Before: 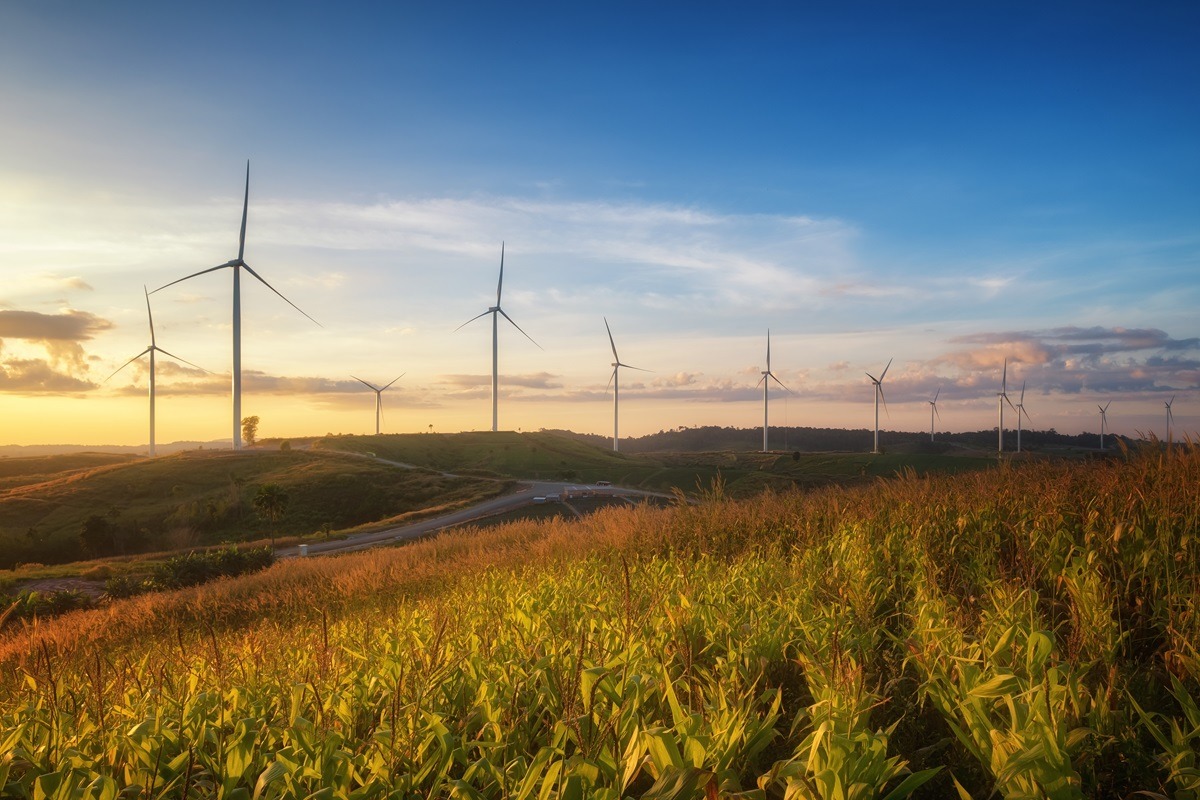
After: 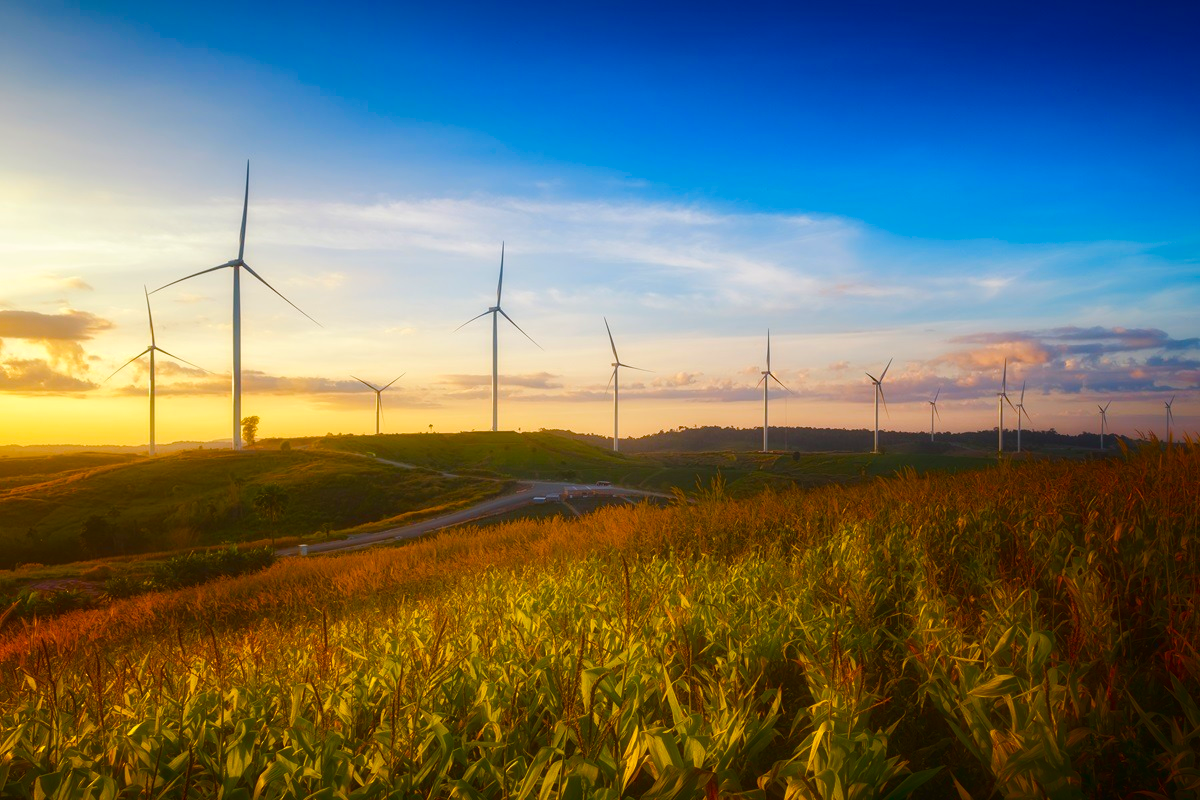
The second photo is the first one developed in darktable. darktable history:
exposure: black level correction -0.003, exposure 0.04 EV, compensate highlight preservation false
color balance rgb: shadows lift › luminance -19.748%, global offset › luminance 0.222%, global offset › hue 170.46°, linear chroma grading › shadows 9.812%, linear chroma grading › highlights 10.037%, linear chroma grading › global chroma 14.468%, linear chroma grading › mid-tones 14.898%, perceptual saturation grading › global saturation 28.137%, perceptual saturation grading › highlights -24.813%, perceptual saturation grading › mid-tones 25.519%, perceptual saturation grading › shadows 49.69%
shadows and highlights: shadows -71.81, highlights 35.48, soften with gaussian
